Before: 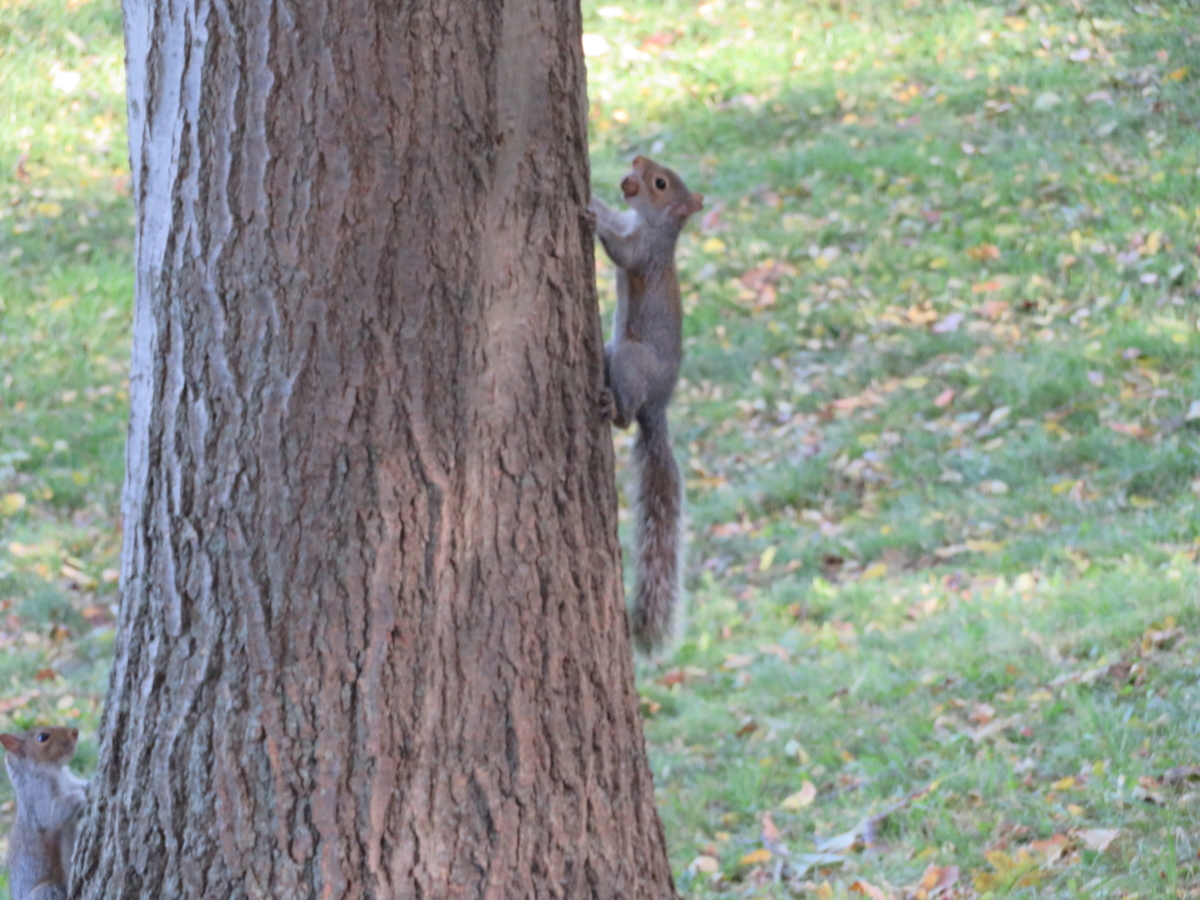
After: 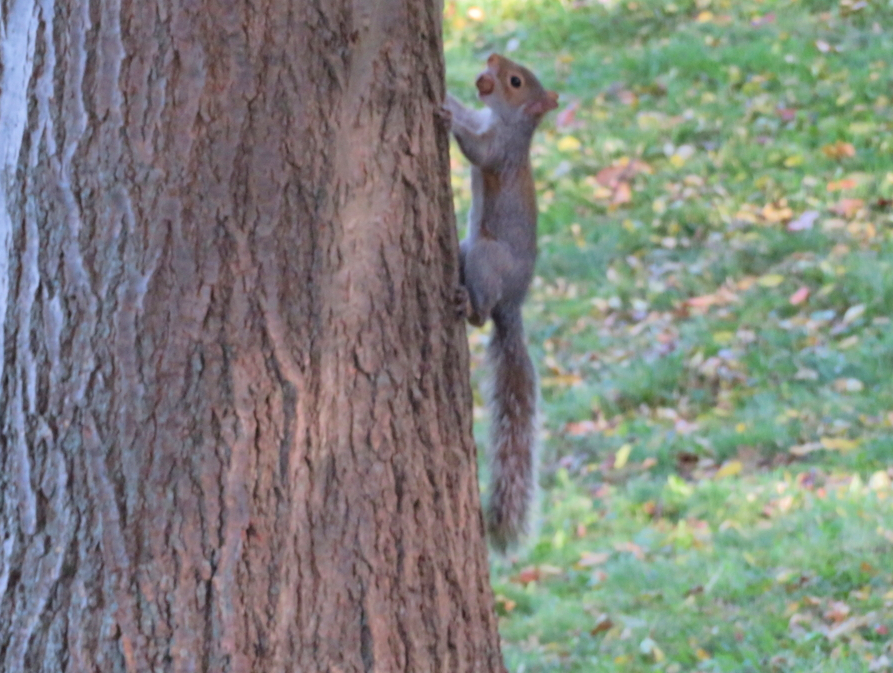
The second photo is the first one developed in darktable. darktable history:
velvia: on, module defaults
crop and rotate: left 12.112%, top 11.349%, right 13.445%, bottom 13.786%
shadows and highlights: soften with gaussian
